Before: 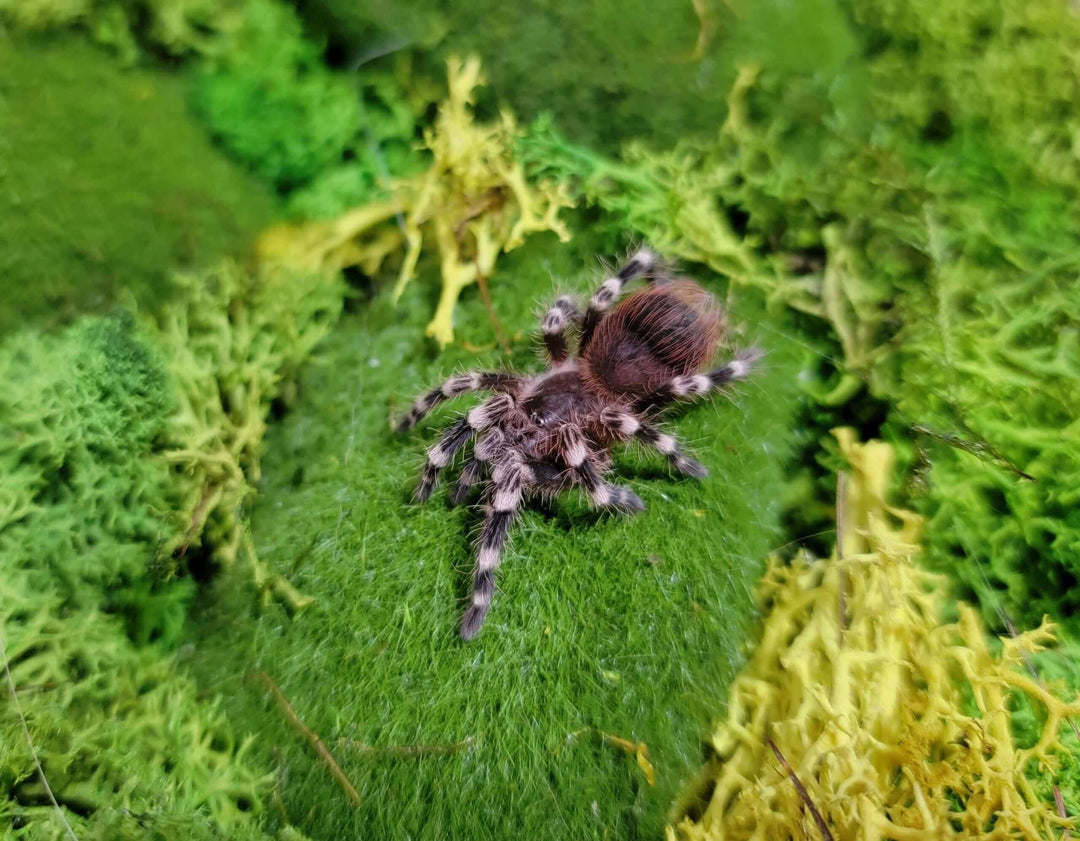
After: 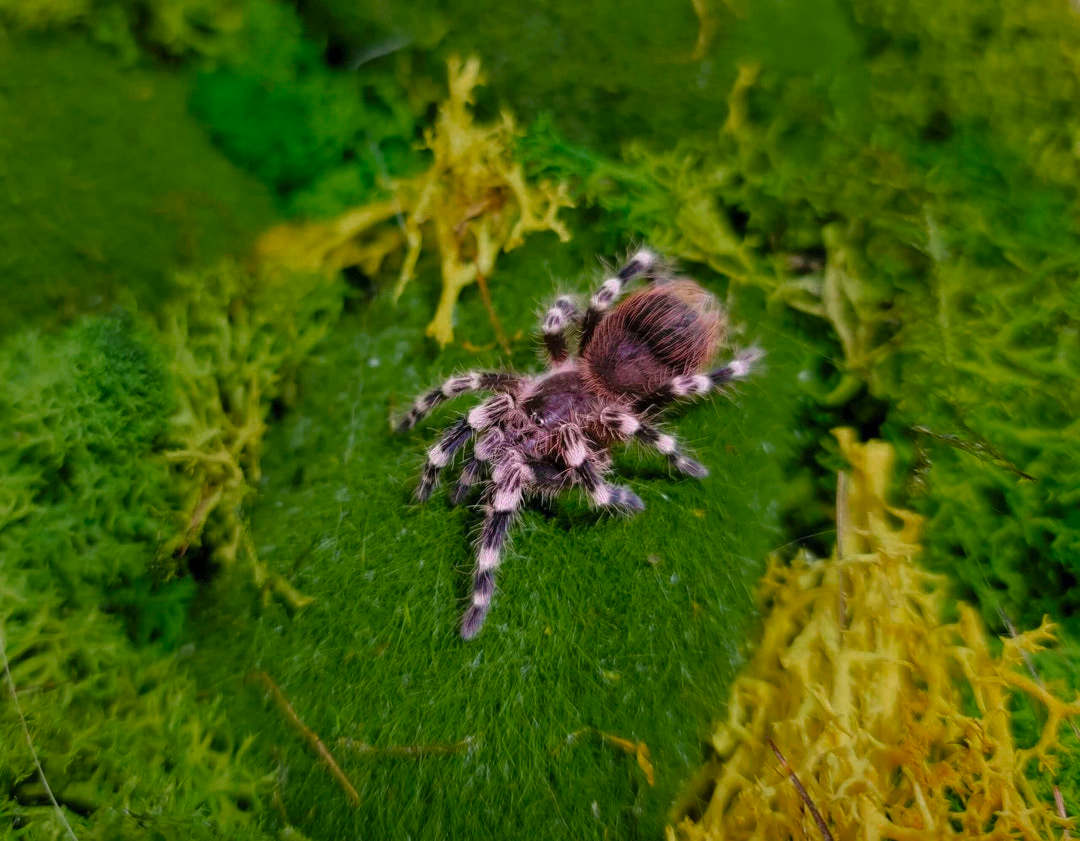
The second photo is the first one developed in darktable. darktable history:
color zones: curves: ch0 [(0, 0.553) (0.123, 0.58) (0.23, 0.419) (0.468, 0.155) (0.605, 0.132) (0.723, 0.063) (0.833, 0.172) (0.921, 0.468)]; ch1 [(0.025, 0.645) (0.229, 0.584) (0.326, 0.551) (0.537, 0.446) (0.599, 0.911) (0.708, 1) (0.805, 0.944)]; ch2 [(0.086, 0.468) (0.254, 0.464) (0.638, 0.564) (0.702, 0.592) (0.768, 0.564)]
